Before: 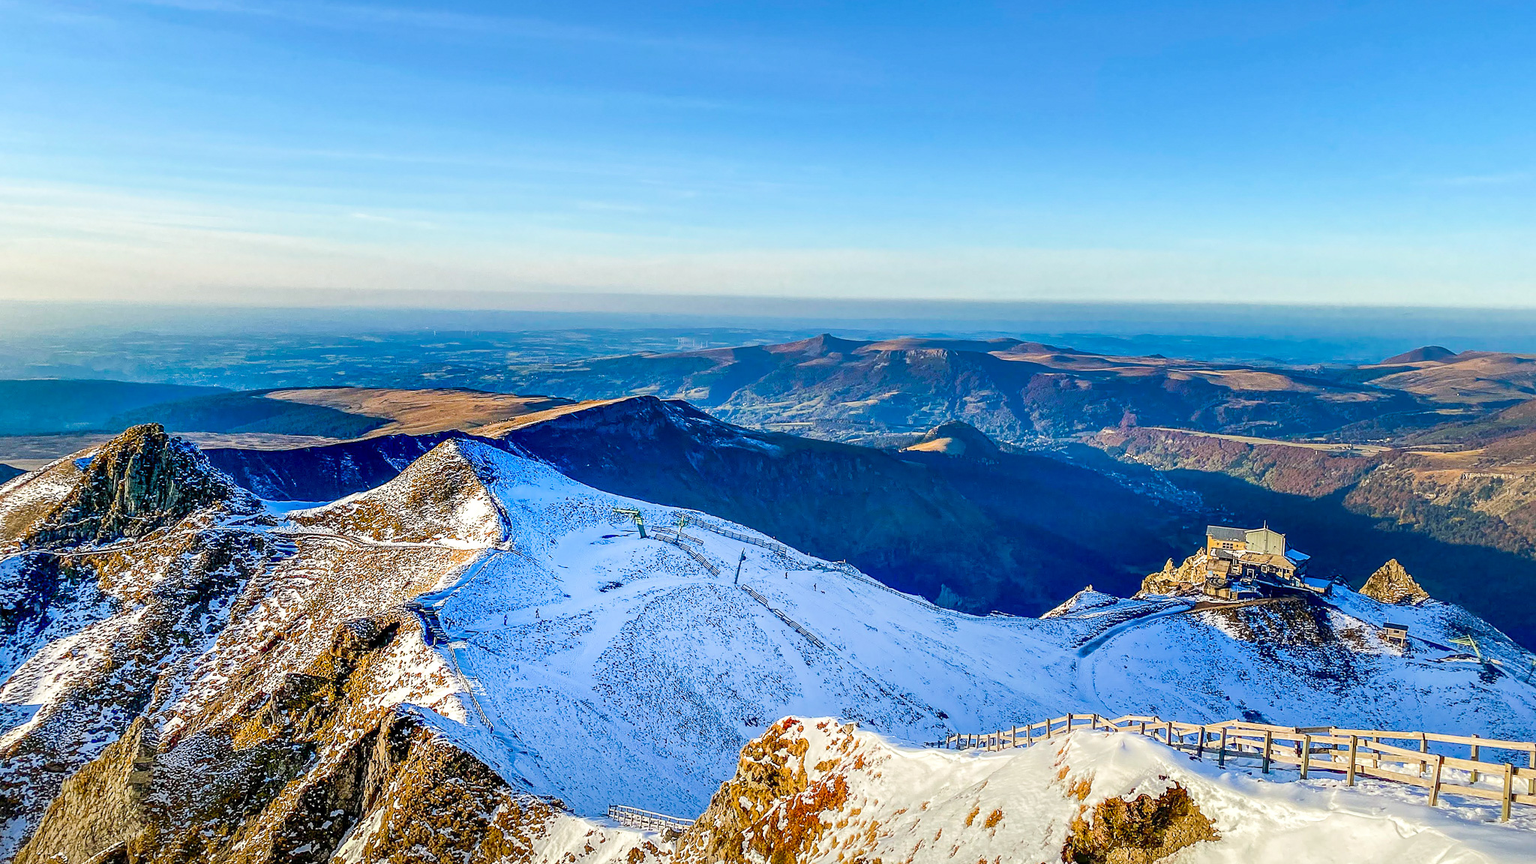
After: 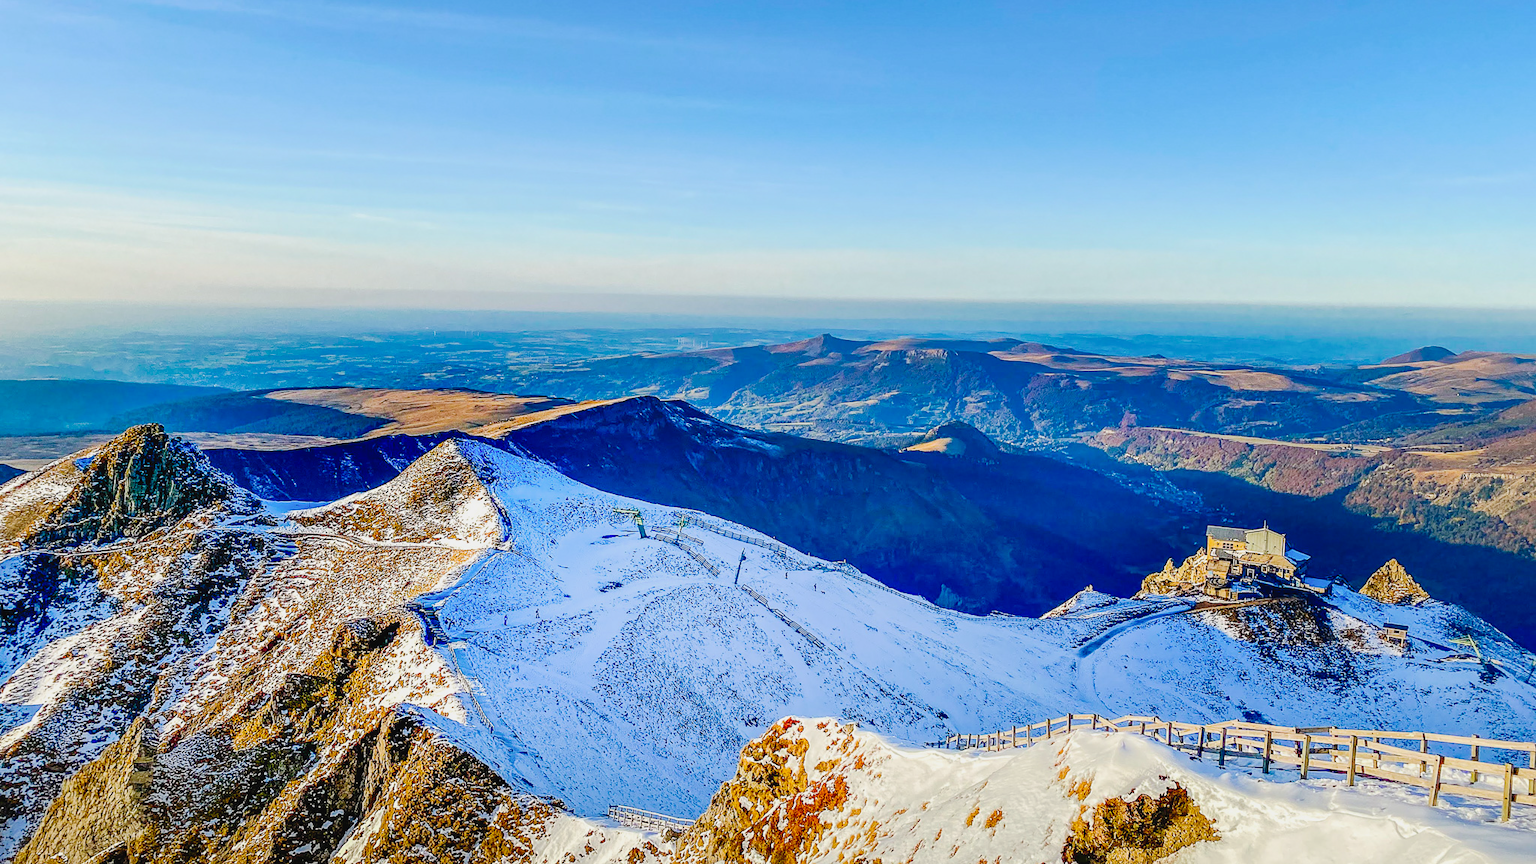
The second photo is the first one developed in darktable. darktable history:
contrast brightness saturation: contrast -0.117
tone curve: curves: ch0 [(0.003, 0) (0.066, 0.031) (0.16, 0.089) (0.269, 0.218) (0.395, 0.408) (0.517, 0.56) (0.684, 0.734) (0.791, 0.814) (1, 1)]; ch1 [(0, 0) (0.164, 0.115) (0.337, 0.332) (0.39, 0.398) (0.464, 0.461) (0.501, 0.5) (0.507, 0.5) (0.534, 0.532) (0.577, 0.59) (0.652, 0.681) (0.733, 0.764) (0.819, 0.823) (1, 1)]; ch2 [(0, 0) (0.337, 0.382) (0.464, 0.476) (0.501, 0.5) (0.527, 0.54) (0.551, 0.565) (0.628, 0.632) (0.689, 0.686) (1, 1)], preserve colors none
